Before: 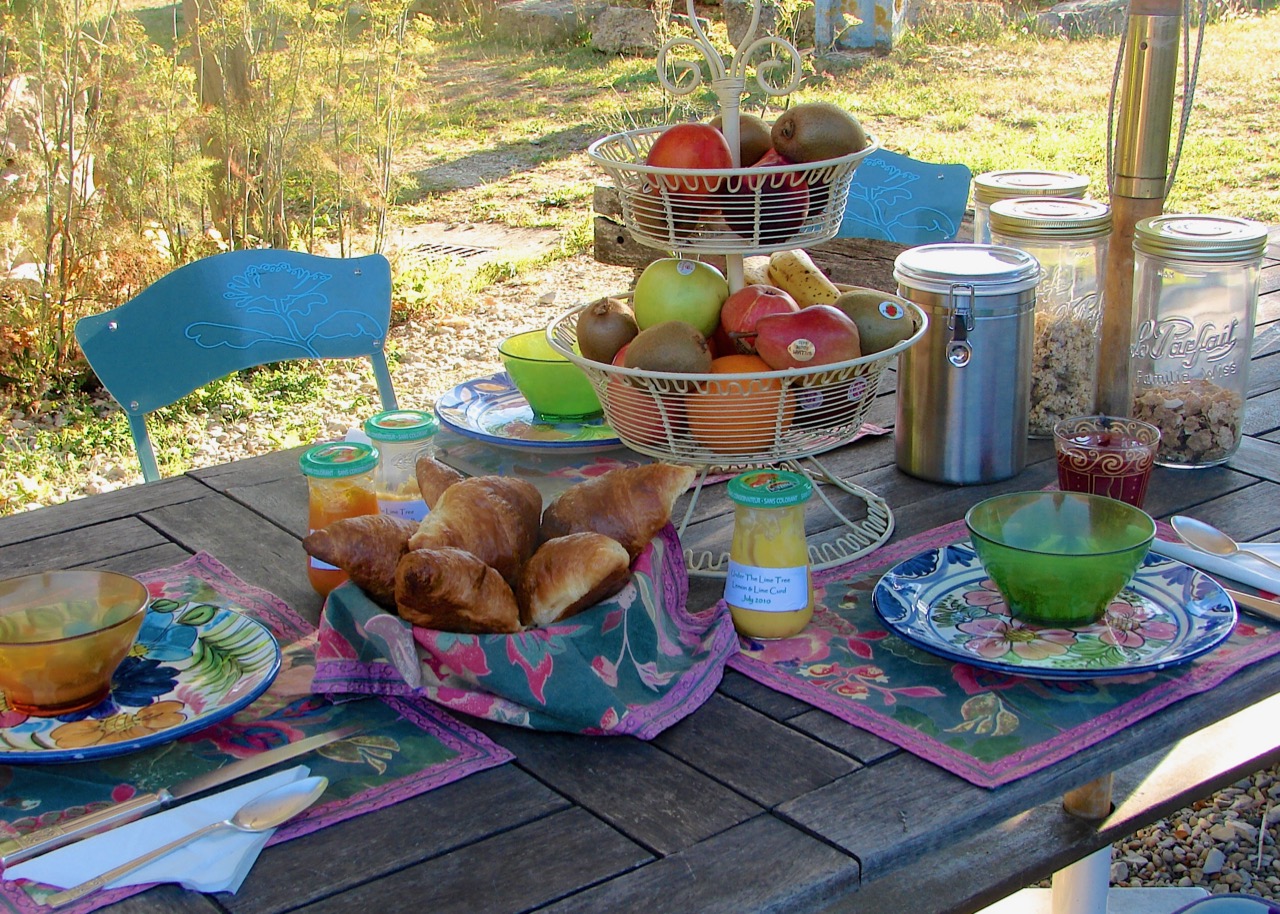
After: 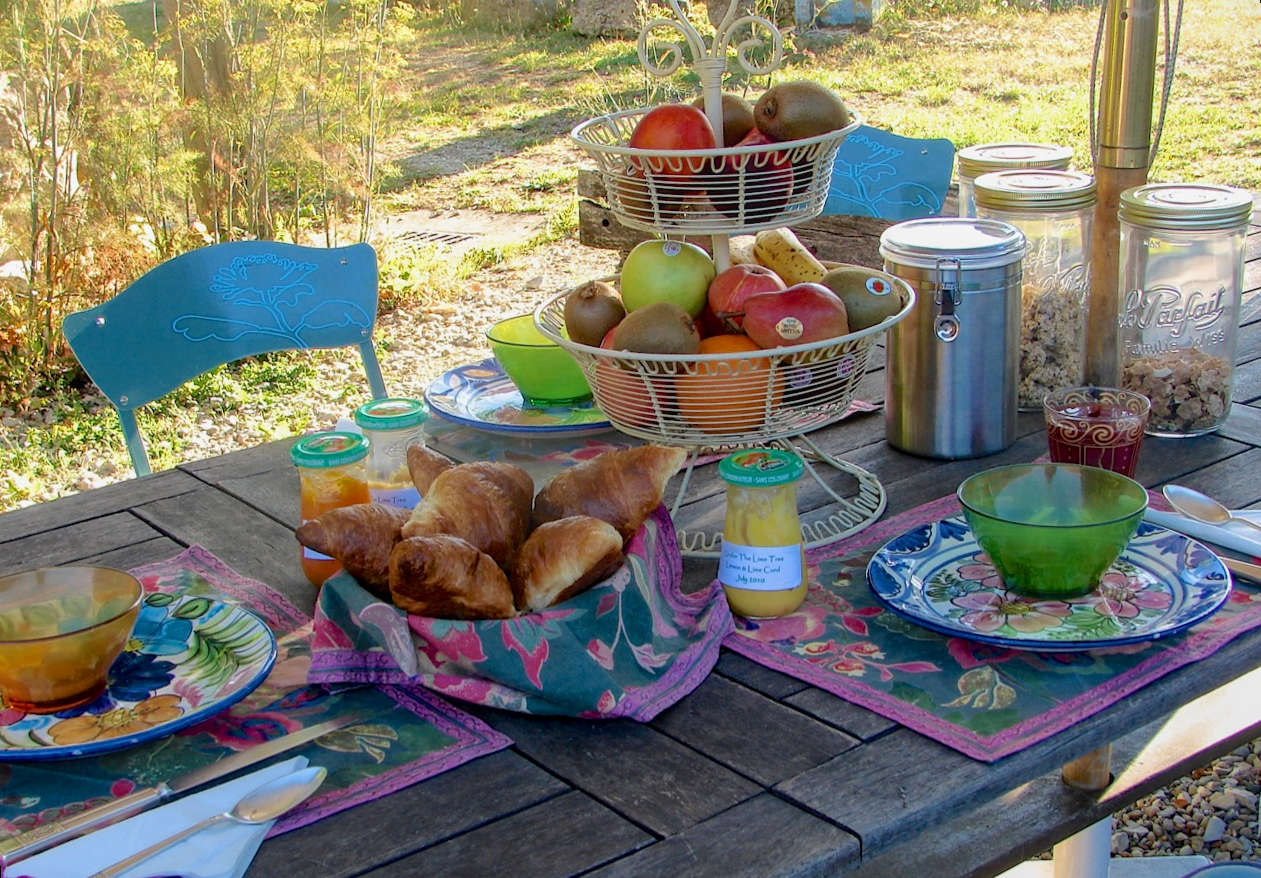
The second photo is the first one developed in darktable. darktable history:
rotate and perspective: rotation -1.42°, crop left 0.016, crop right 0.984, crop top 0.035, crop bottom 0.965
local contrast: detail 110%
